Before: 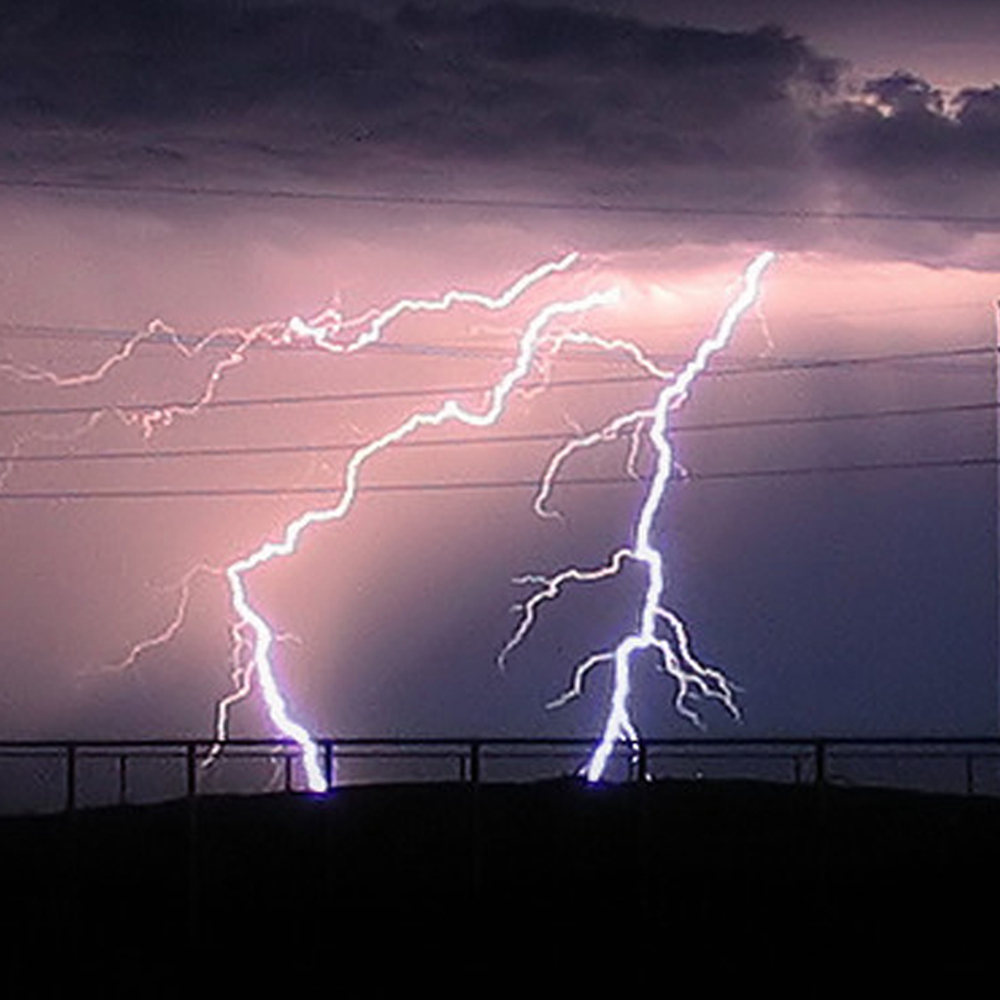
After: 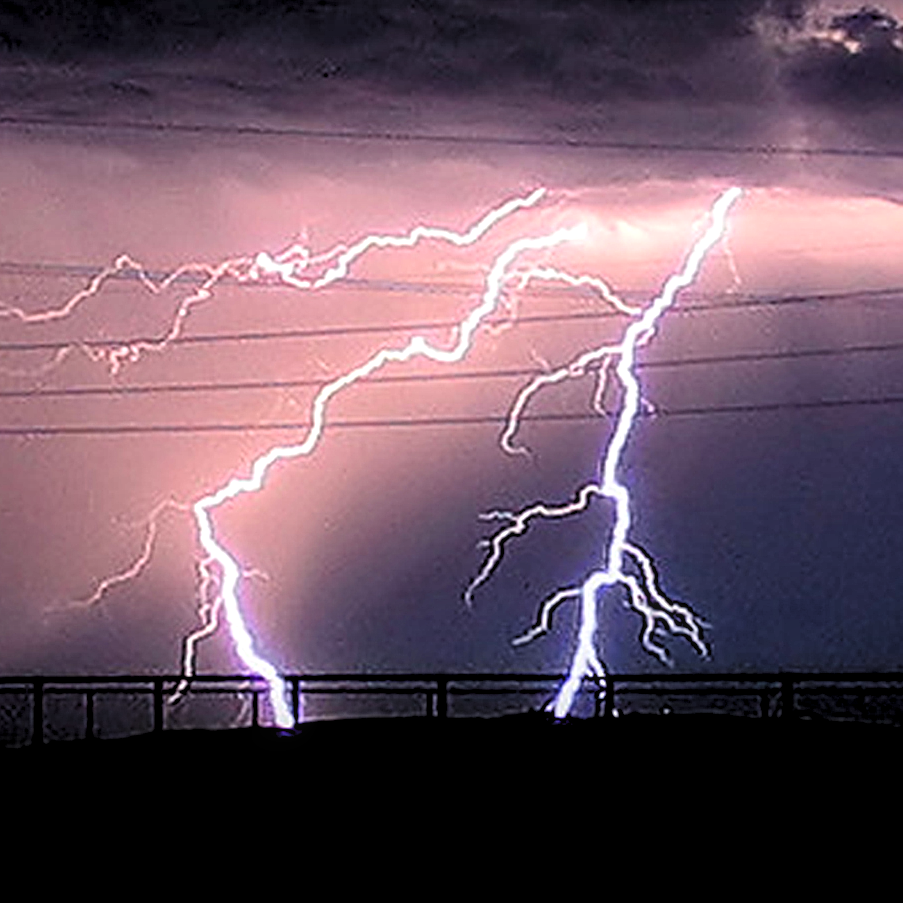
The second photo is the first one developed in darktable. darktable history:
crop: left 3.305%, top 6.436%, right 6.389%, bottom 3.258%
sharpen: on, module defaults
contrast brightness saturation: contrast 0.13, brightness -0.05, saturation 0.16
local contrast: on, module defaults
shadows and highlights: shadows 37.27, highlights -28.18, soften with gaussian
tone equalizer: on, module defaults
levels: levels [0.073, 0.497, 0.972]
